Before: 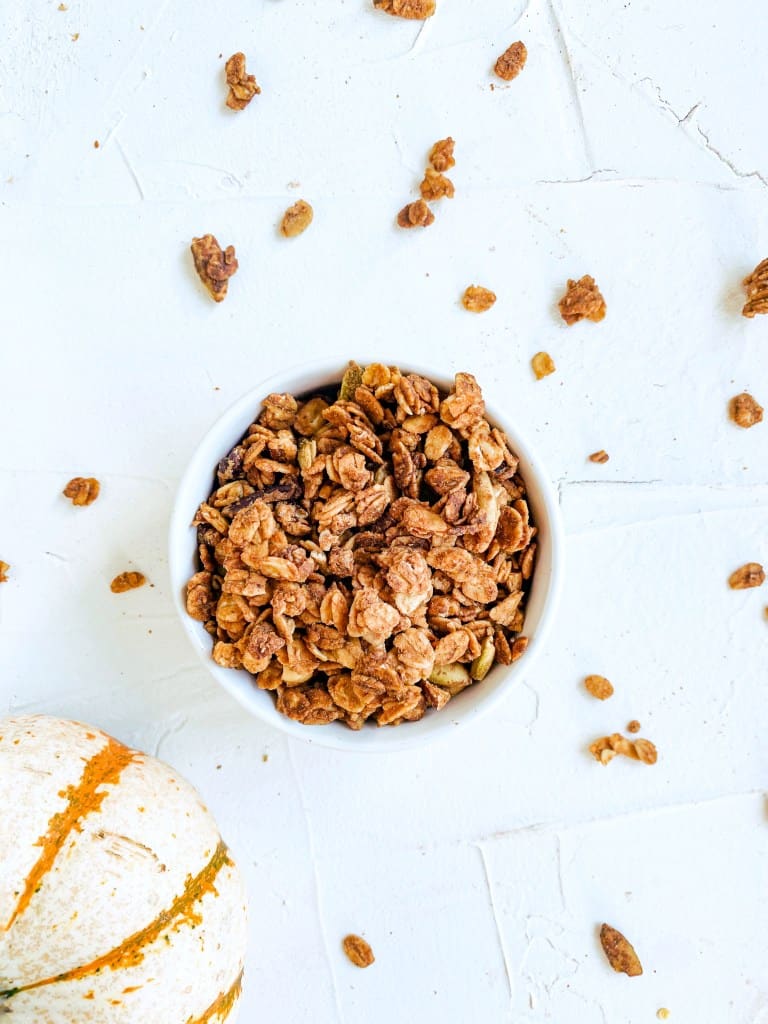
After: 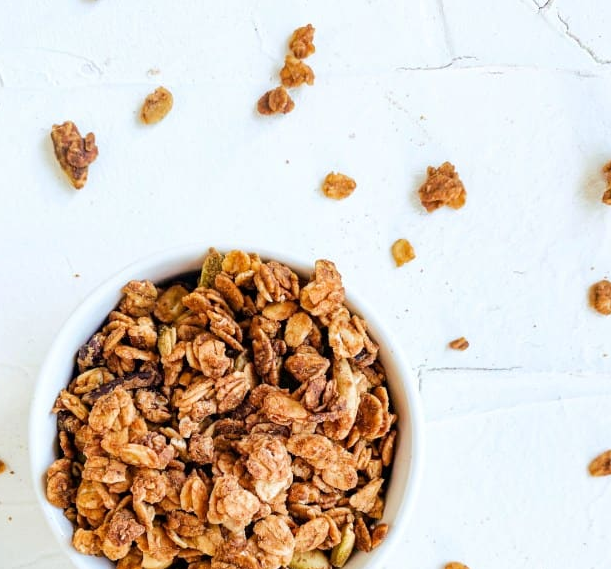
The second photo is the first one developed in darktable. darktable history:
crop: left 18.306%, top 11.119%, right 2.12%, bottom 33.222%
